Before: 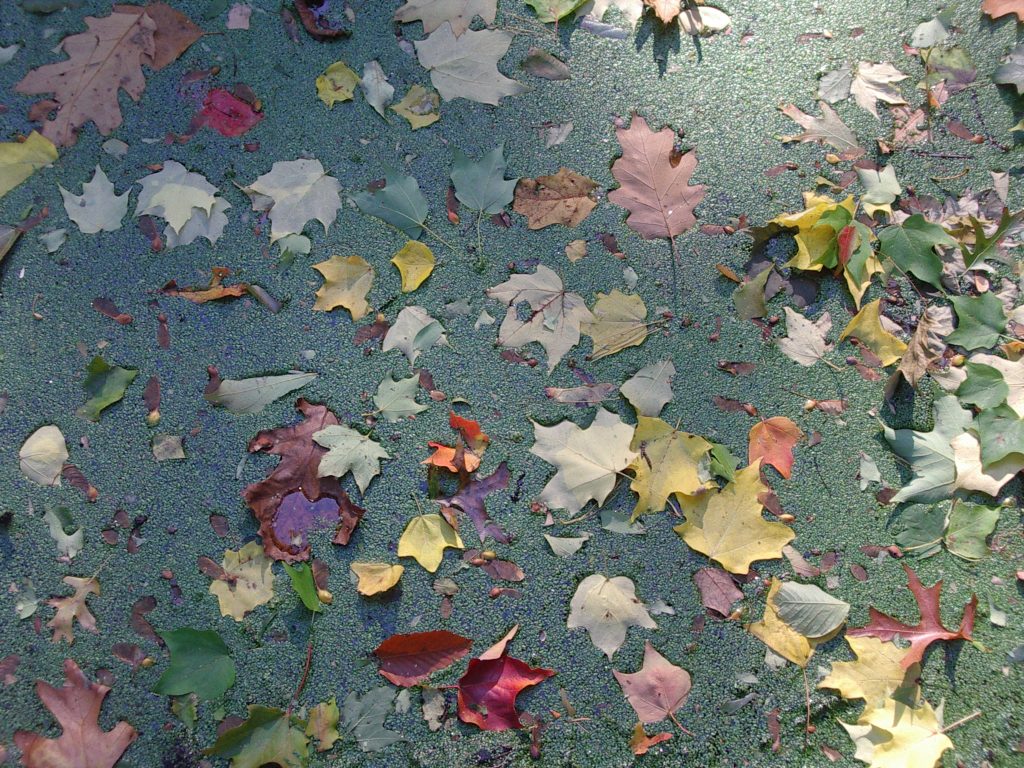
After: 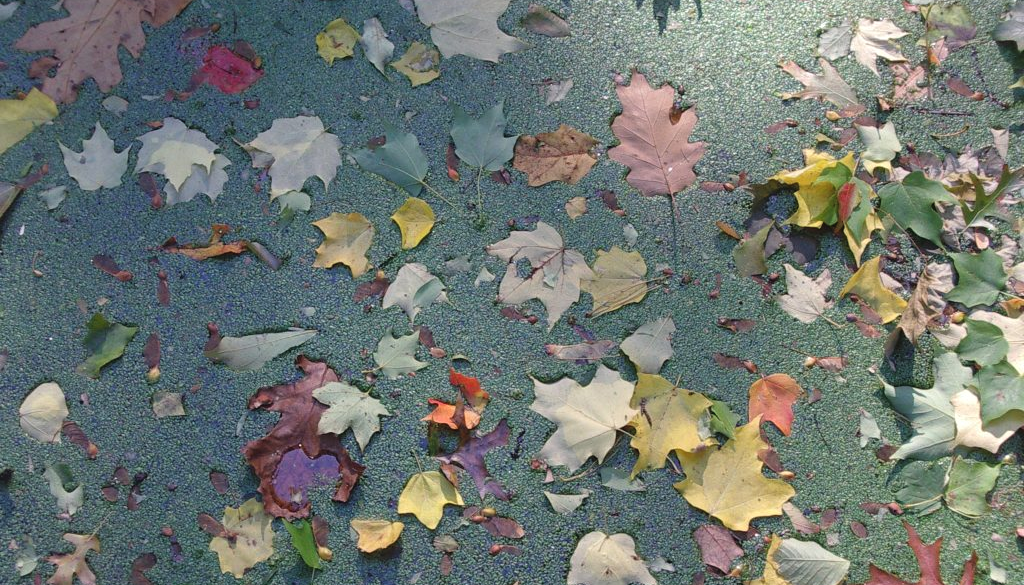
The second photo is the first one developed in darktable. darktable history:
crop: top 5.629%, bottom 18.077%
exposure: black level correction -0.003, exposure 0.039 EV, compensate exposure bias true, compensate highlight preservation false
